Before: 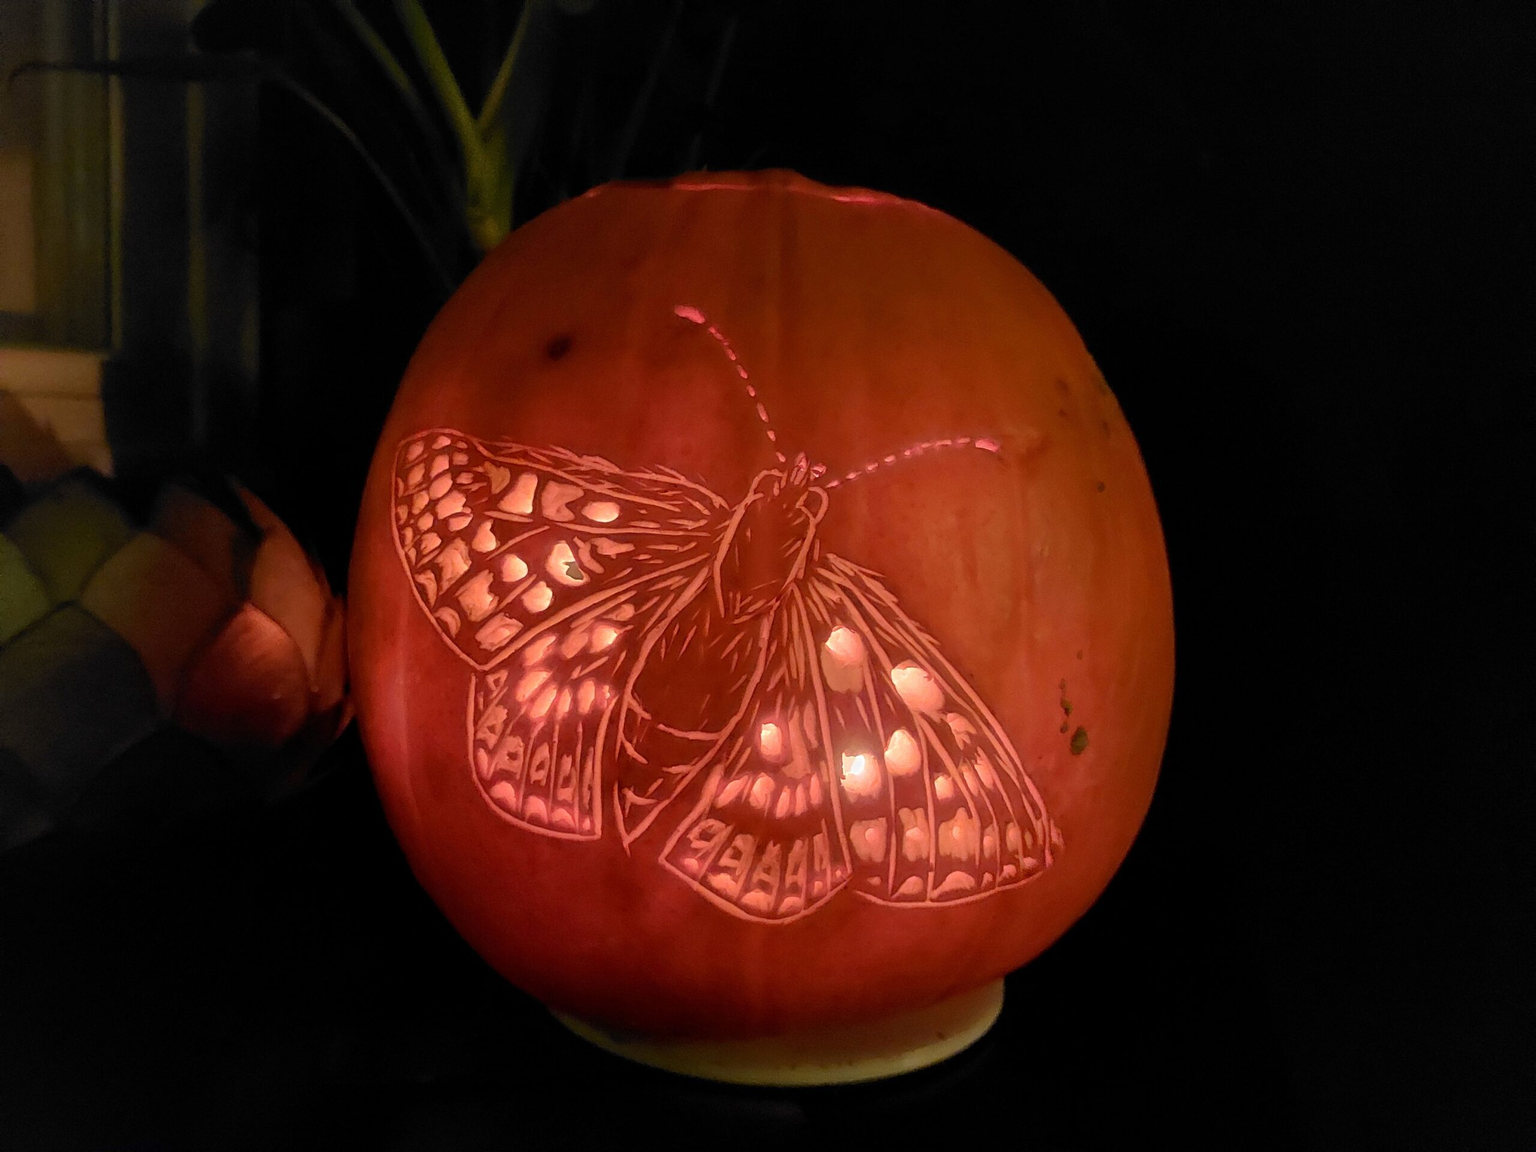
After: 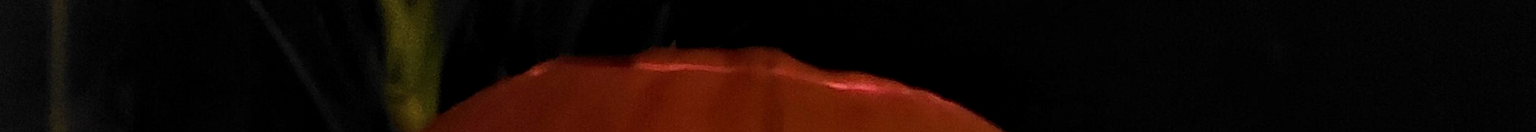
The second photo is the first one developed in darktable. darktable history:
rotate and perspective: rotation 1.57°, crop left 0.018, crop right 0.982, crop top 0.039, crop bottom 0.961
crop and rotate: left 9.644%, top 9.491%, right 6.021%, bottom 80.509%
local contrast: on, module defaults
